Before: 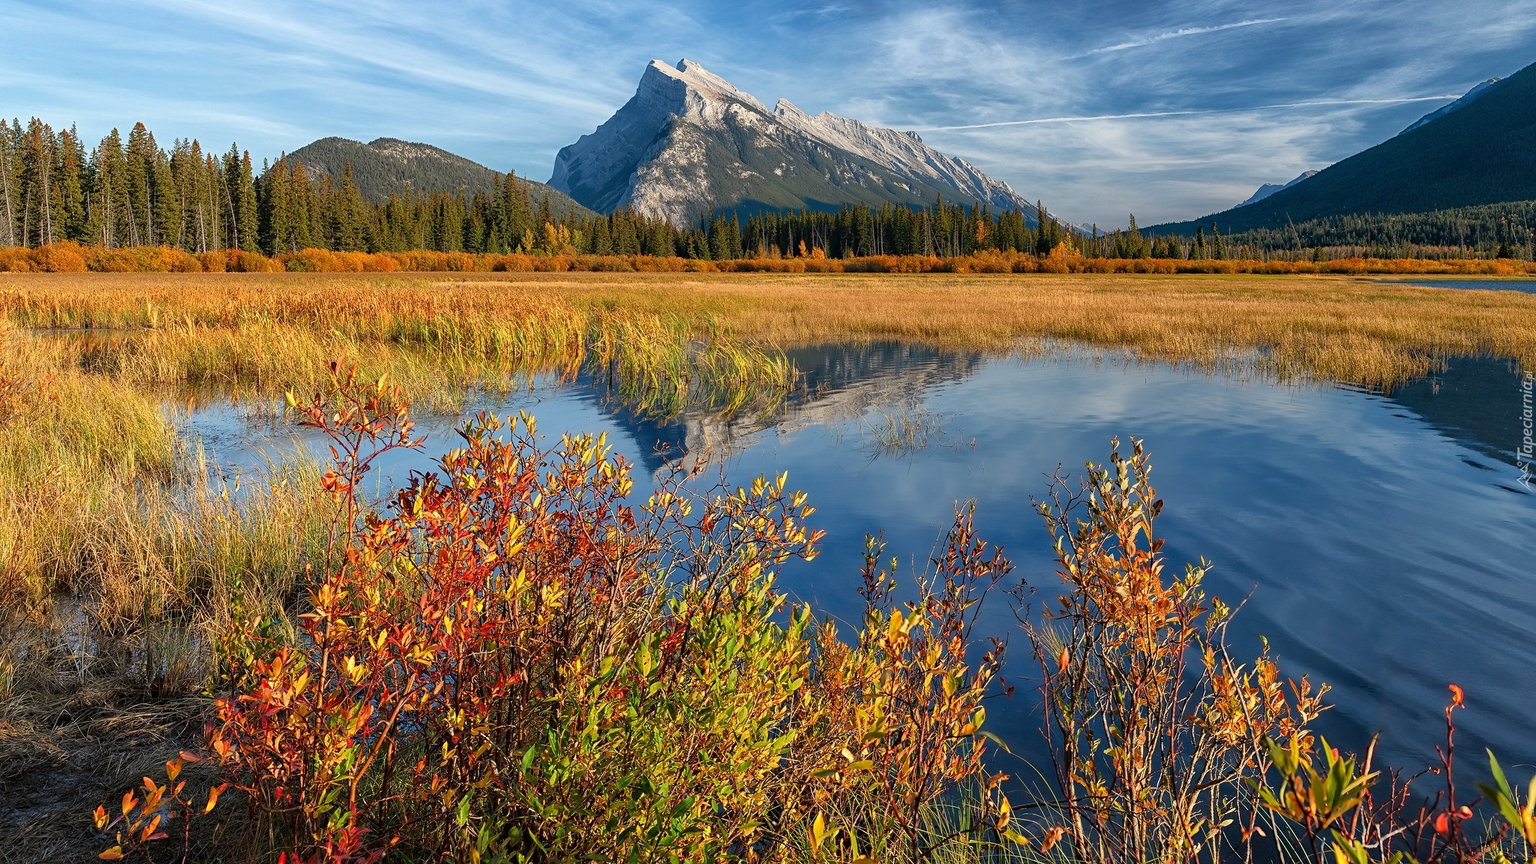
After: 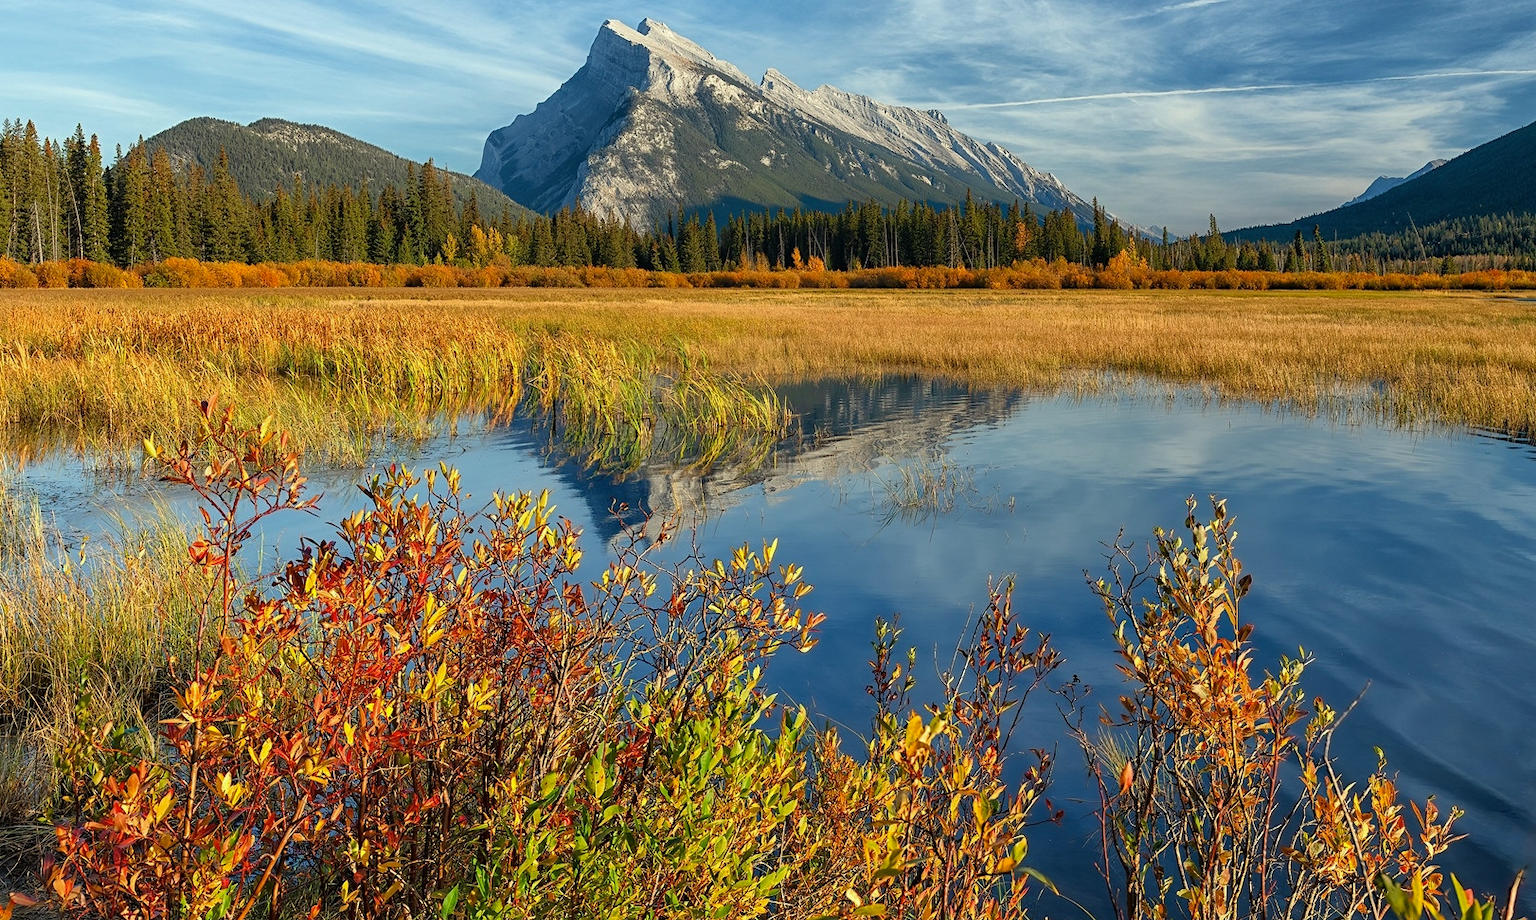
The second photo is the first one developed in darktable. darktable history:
color correction: highlights a* -4.37, highlights b* 6.43
crop: left 11.225%, top 5.191%, right 9.555%, bottom 10.404%
